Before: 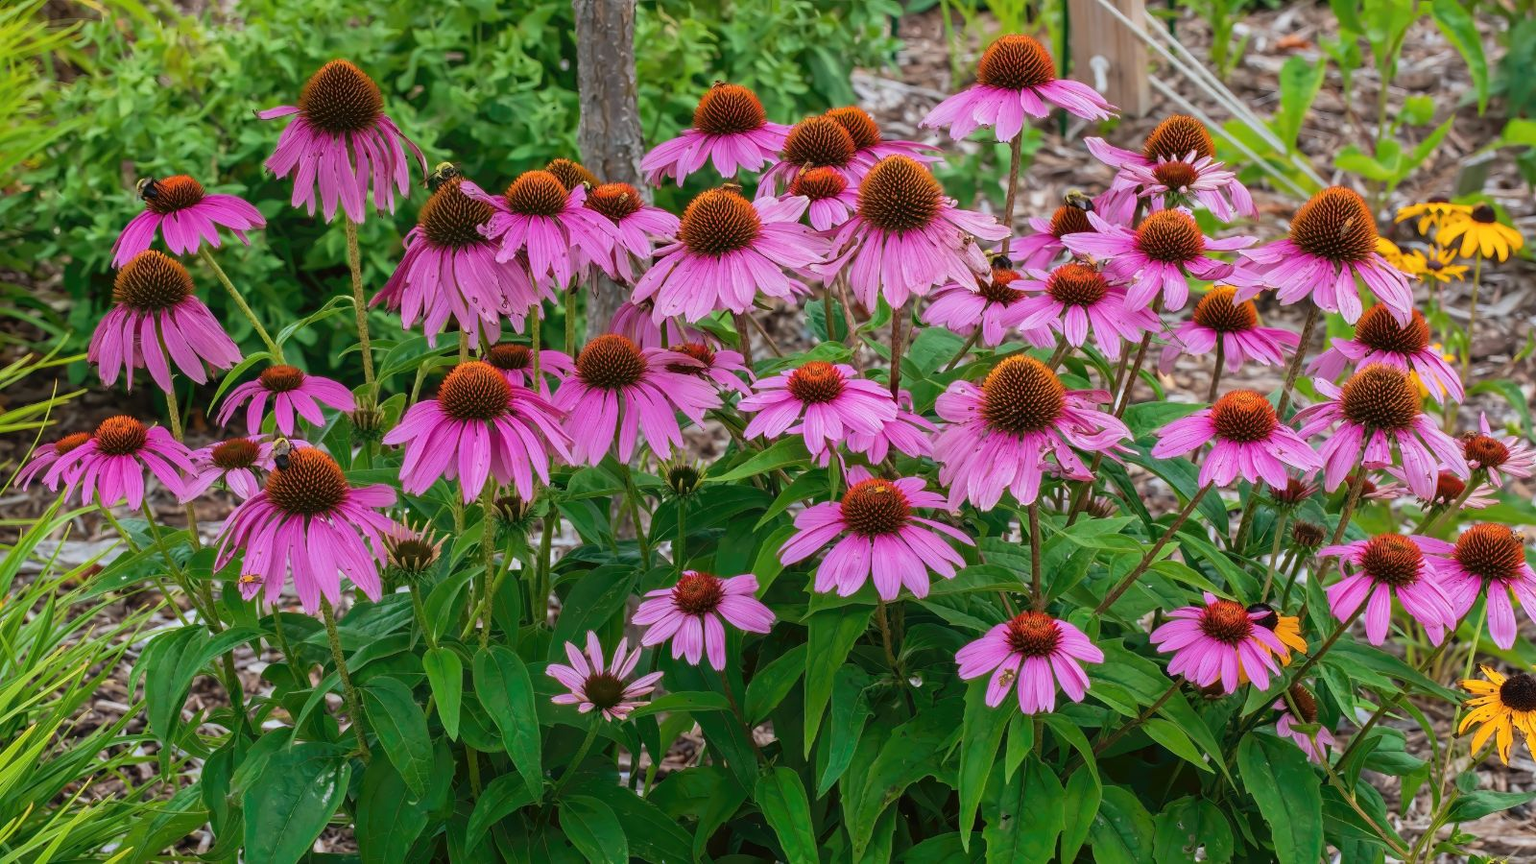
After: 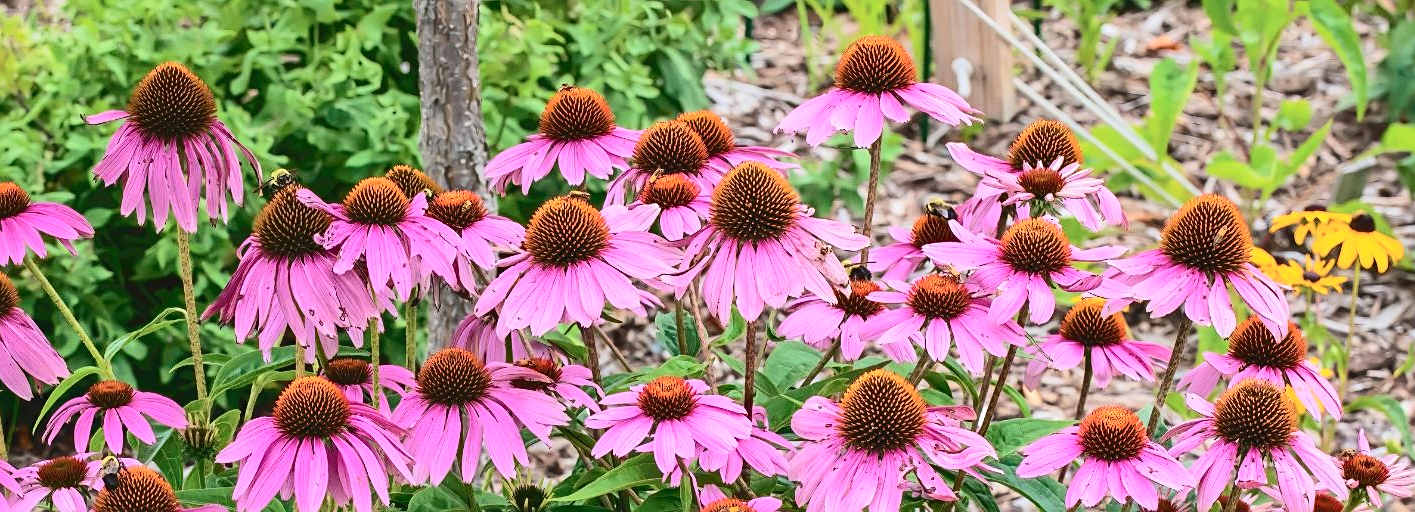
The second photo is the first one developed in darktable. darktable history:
crop and rotate: left 11.507%, bottom 43.06%
tone curve: curves: ch0 [(0, 0) (0.003, 0.061) (0.011, 0.065) (0.025, 0.066) (0.044, 0.077) (0.069, 0.092) (0.1, 0.106) (0.136, 0.125) (0.177, 0.16) (0.224, 0.206) (0.277, 0.272) (0.335, 0.356) (0.399, 0.472) (0.468, 0.59) (0.543, 0.686) (0.623, 0.766) (0.709, 0.832) (0.801, 0.886) (0.898, 0.929) (1, 1)], color space Lab, independent channels, preserve colors none
sharpen: on, module defaults
exposure: exposure 0.202 EV, compensate highlight preservation false
